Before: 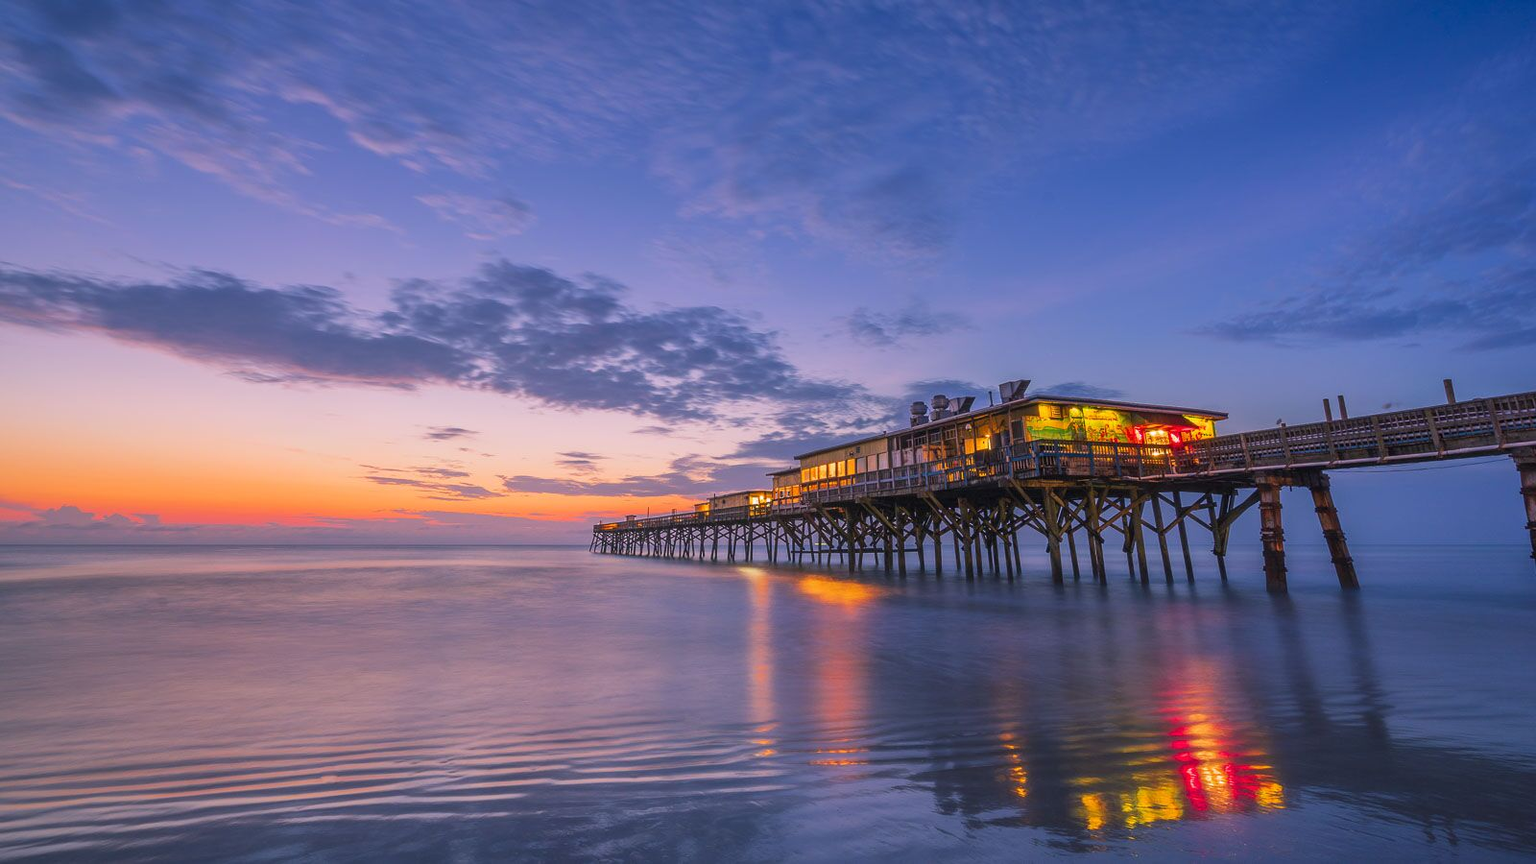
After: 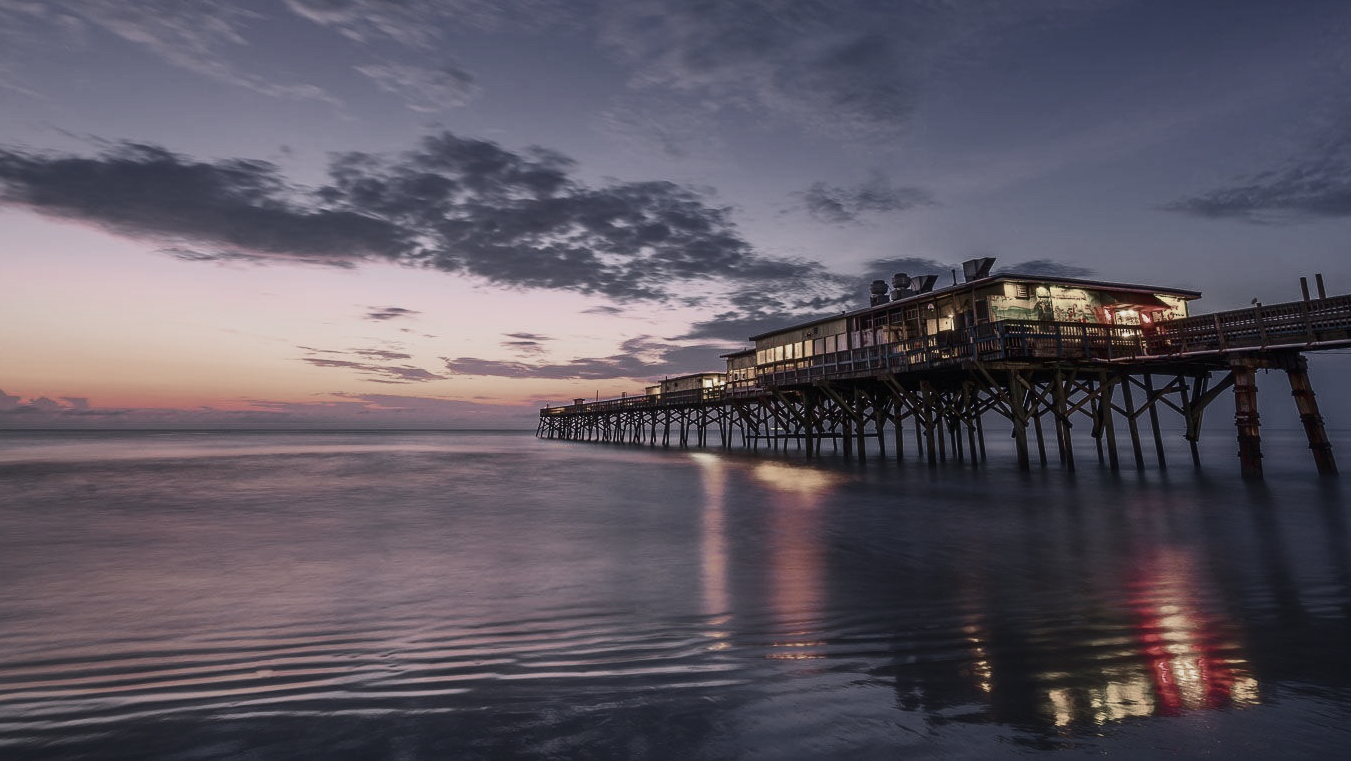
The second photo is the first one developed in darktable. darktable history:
contrast brightness saturation: contrast 0.289
color zones: curves: ch1 [(0, 0.34) (0.143, 0.164) (0.286, 0.152) (0.429, 0.176) (0.571, 0.173) (0.714, 0.188) (0.857, 0.199) (1, 0.34)]
exposure: exposure -0.494 EV, compensate highlight preservation false
crop and rotate: left 4.922%, top 15.357%, right 10.64%
